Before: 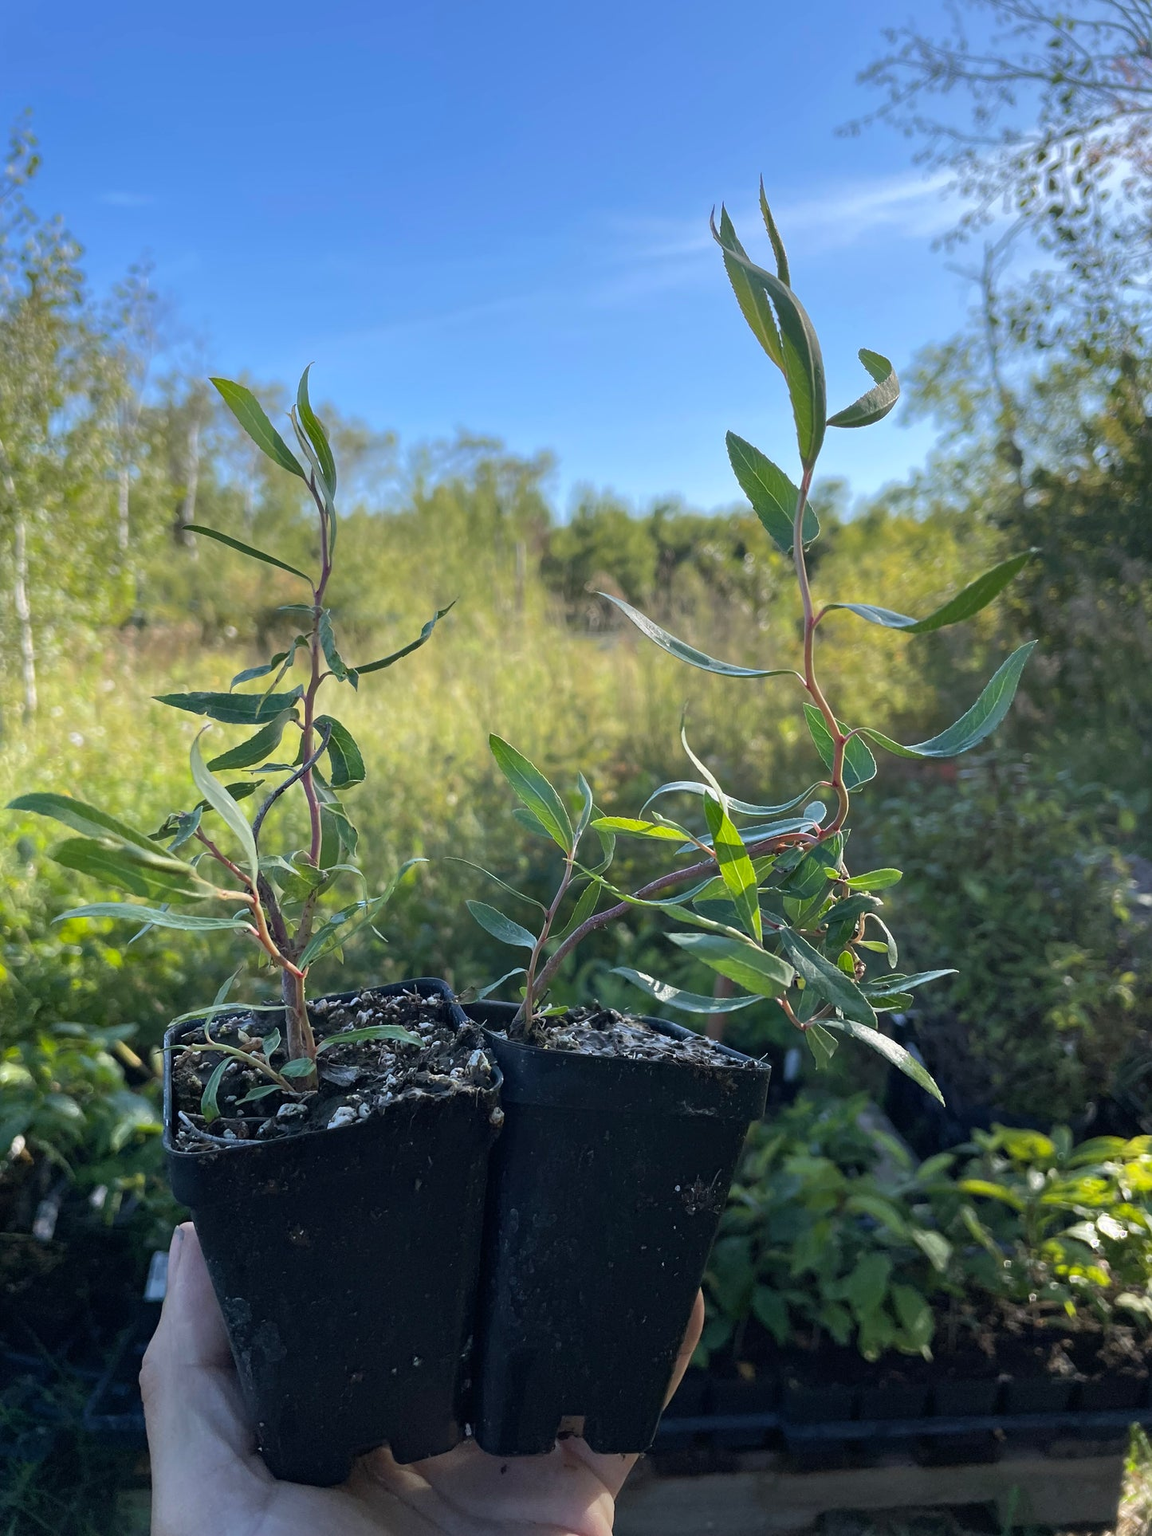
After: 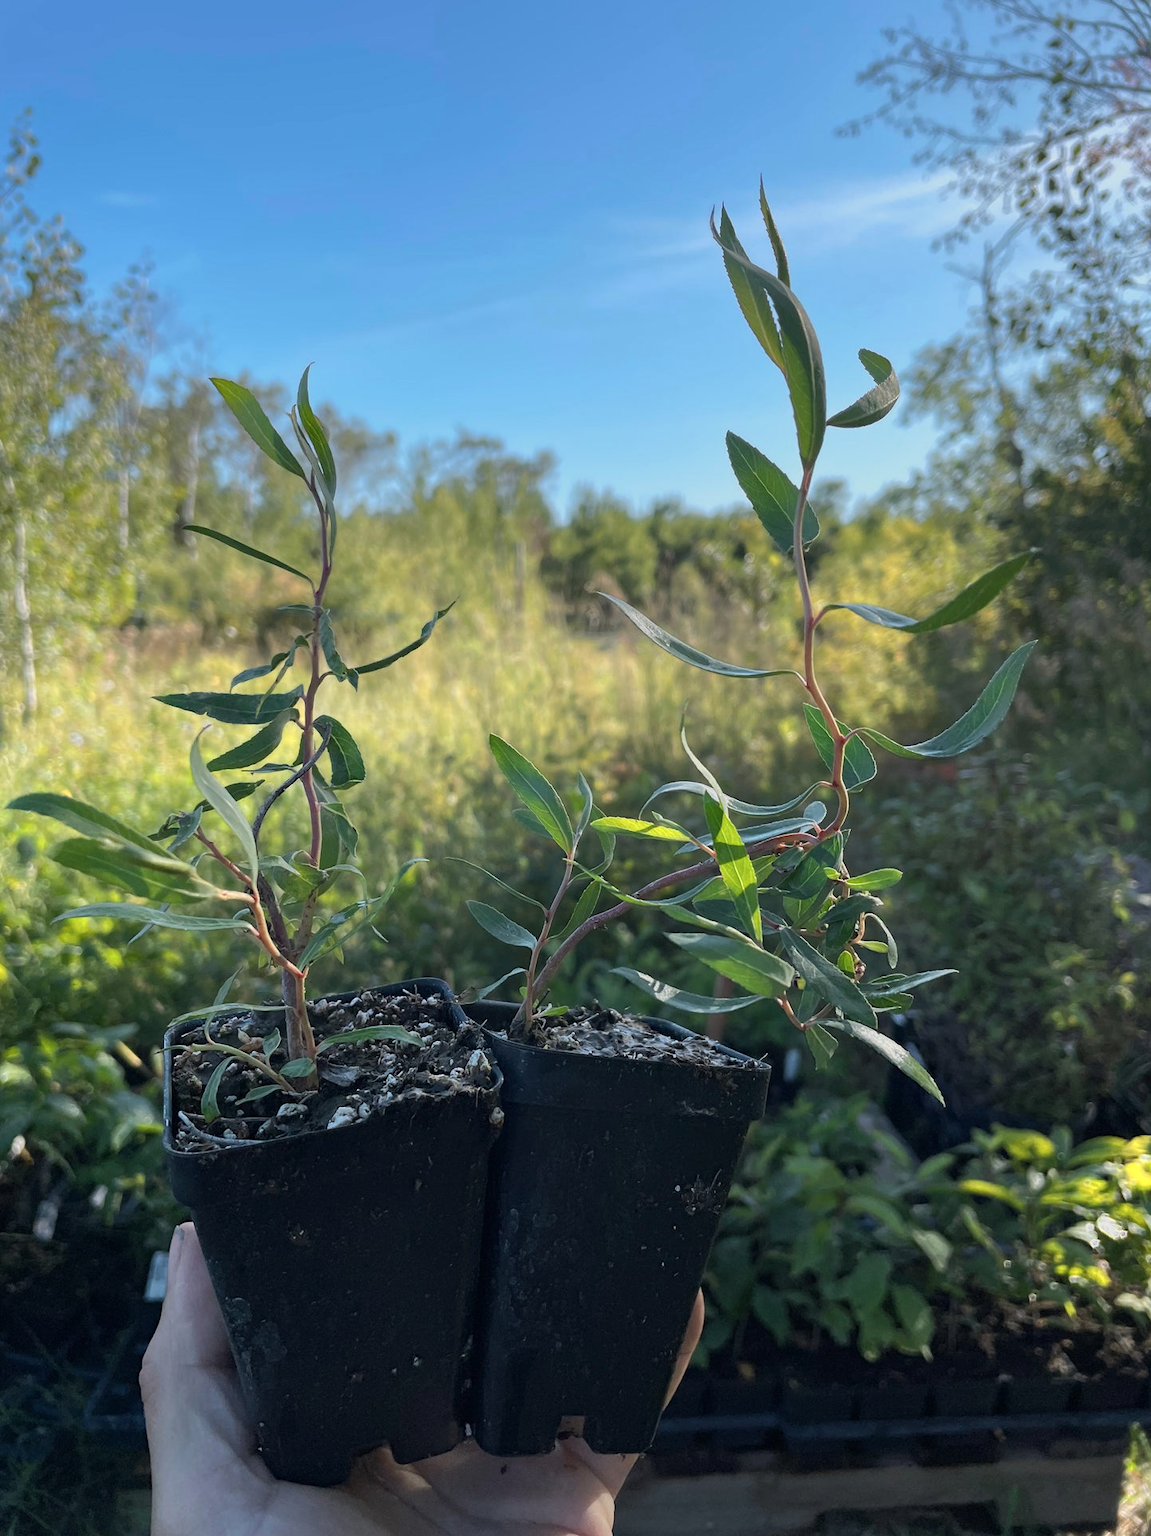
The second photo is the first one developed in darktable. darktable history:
shadows and highlights: radius 121.13, shadows 21.4, white point adjustment -9.72, highlights -14.39, soften with gaussian
color zones: curves: ch0 [(0.018, 0.548) (0.224, 0.64) (0.425, 0.447) (0.675, 0.575) (0.732, 0.579)]; ch1 [(0.066, 0.487) (0.25, 0.5) (0.404, 0.43) (0.75, 0.421) (0.956, 0.421)]; ch2 [(0.044, 0.561) (0.215, 0.465) (0.399, 0.544) (0.465, 0.548) (0.614, 0.447) (0.724, 0.43) (0.882, 0.623) (0.956, 0.632)]
